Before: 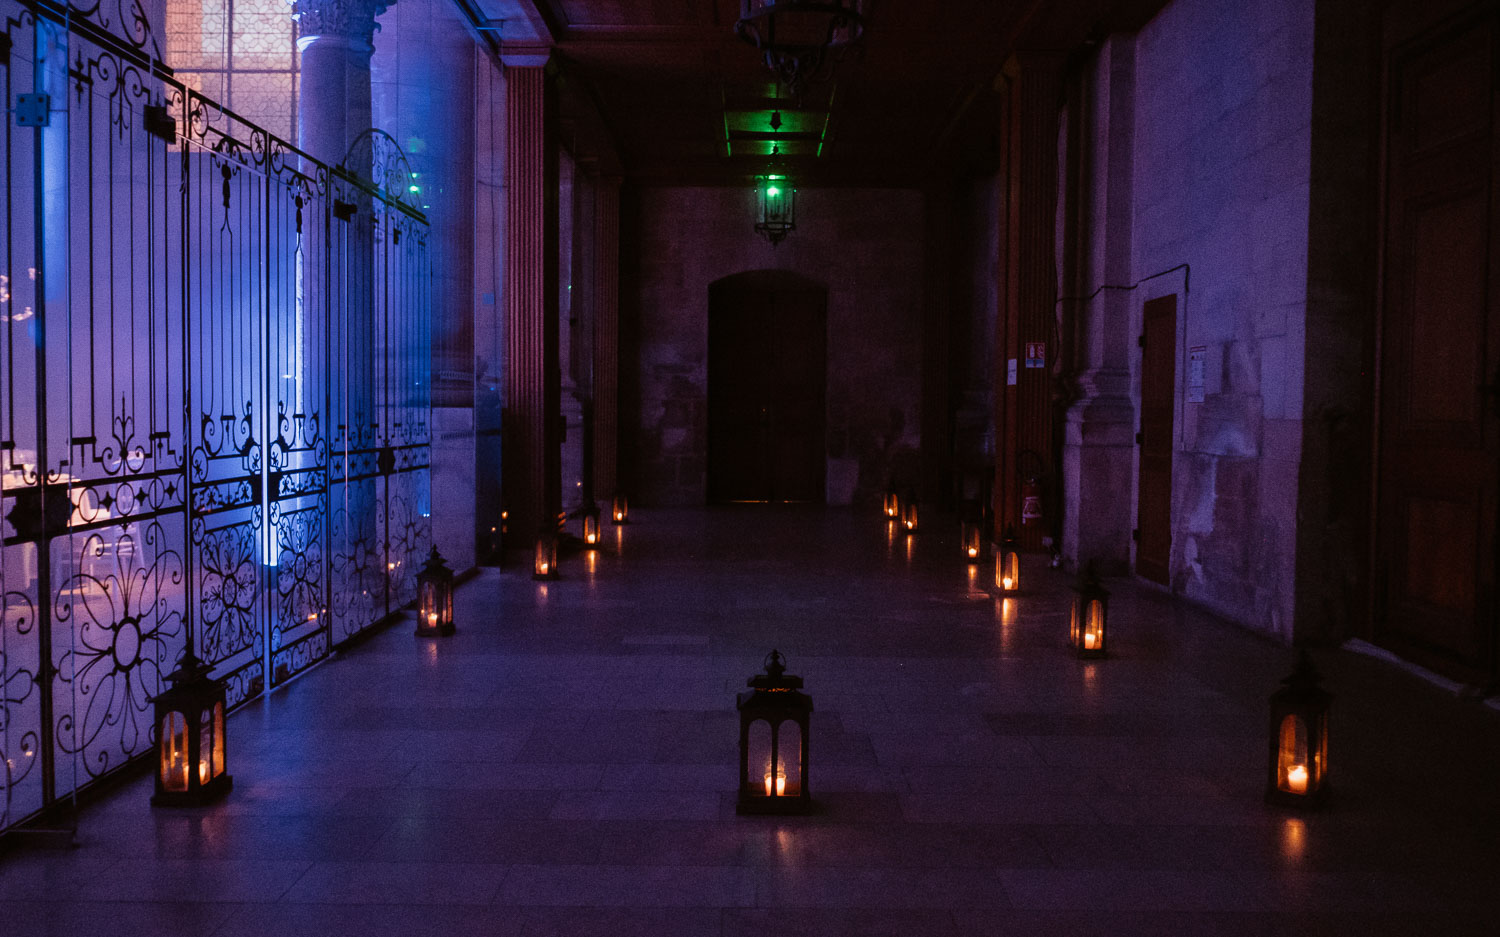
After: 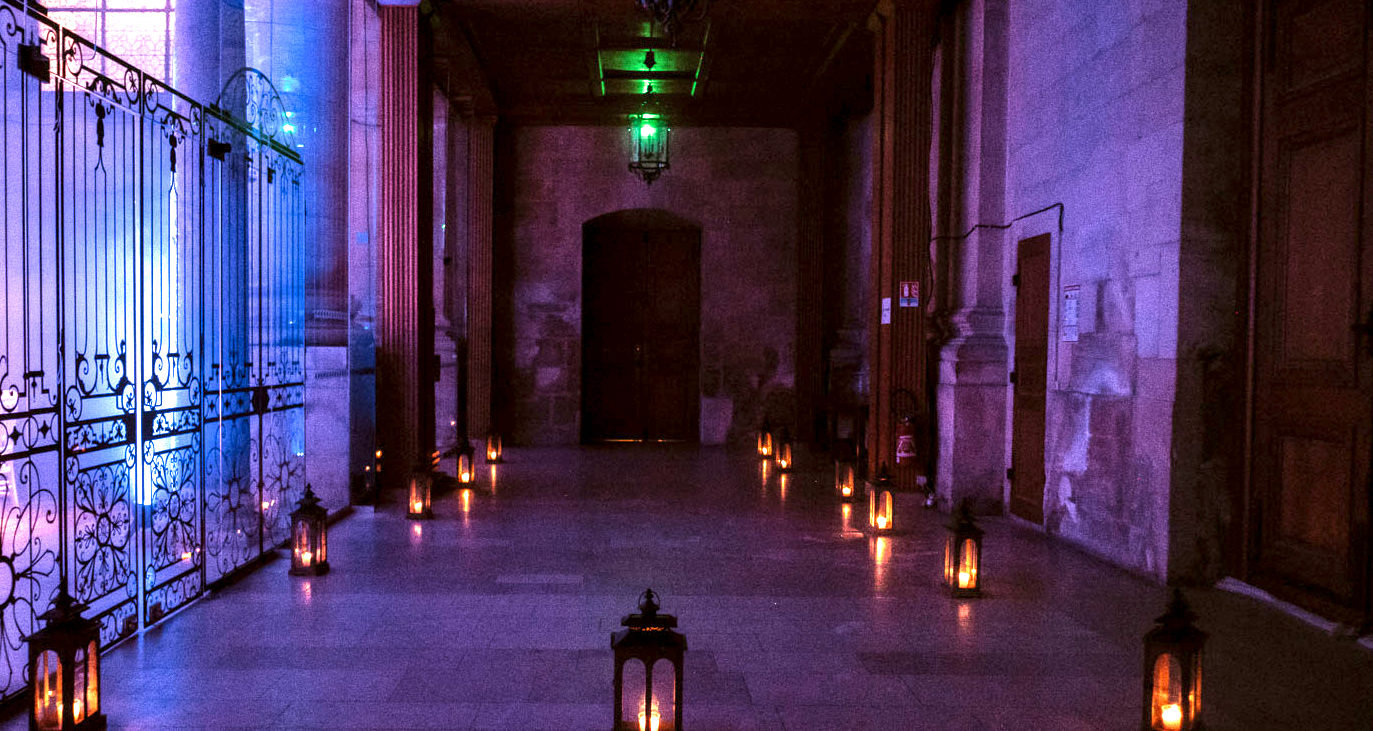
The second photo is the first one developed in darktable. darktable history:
velvia: on, module defaults
local contrast: highlights 23%, shadows 74%, midtone range 0.749
exposure: black level correction 0.001, exposure 1.733 EV, compensate highlight preservation false
crop: left 8.404%, top 6.572%, bottom 15.385%
